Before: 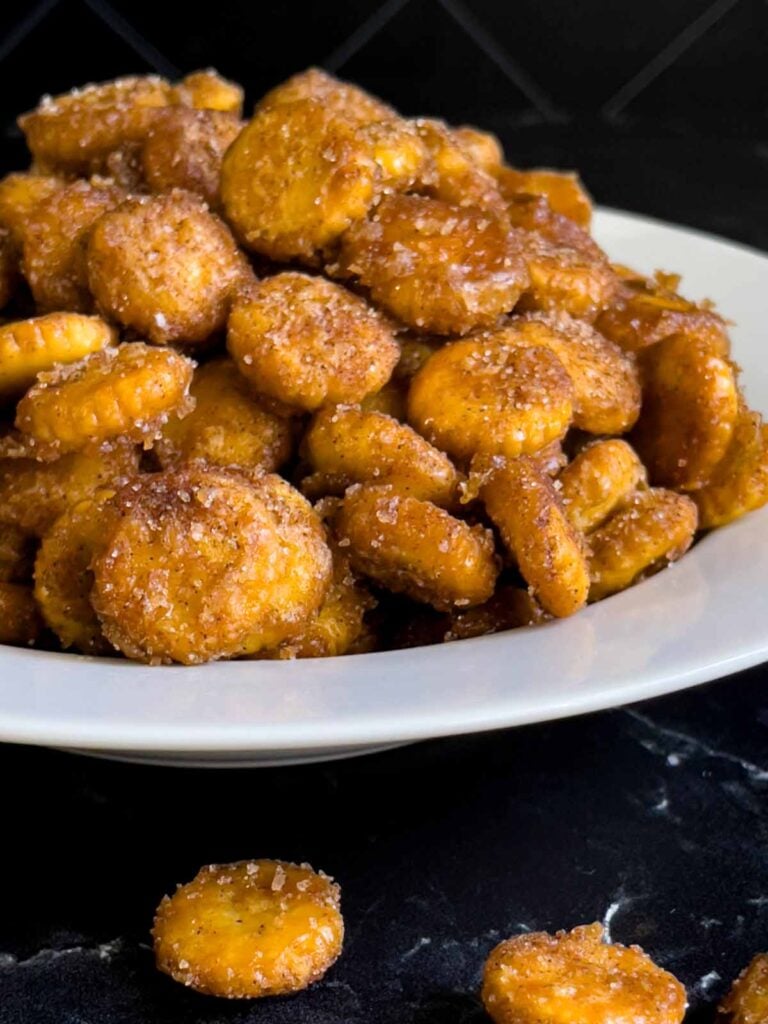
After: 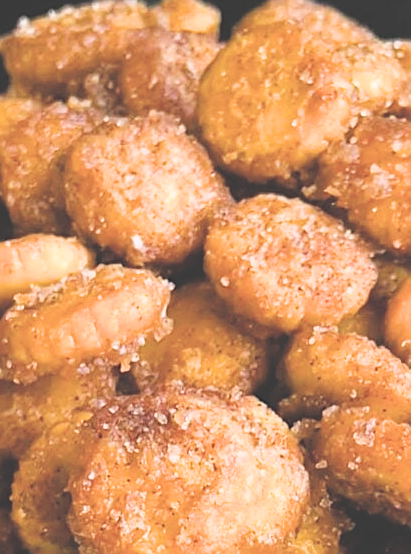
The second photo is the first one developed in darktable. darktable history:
filmic rgb: black relative exposure -4.88 EV, white relative exposure 4.03 EV, threshold 3.02 EV, hardness 2.78, enable highlight reconstruction true
exposure: black level correction -0.023, exposure 1.396 EV, compensate highlight preservation false
crop and rotate: left 3.044%, top 7.67%, right 43.316%, bottom 38.17%
sharpen: amount 0.49
